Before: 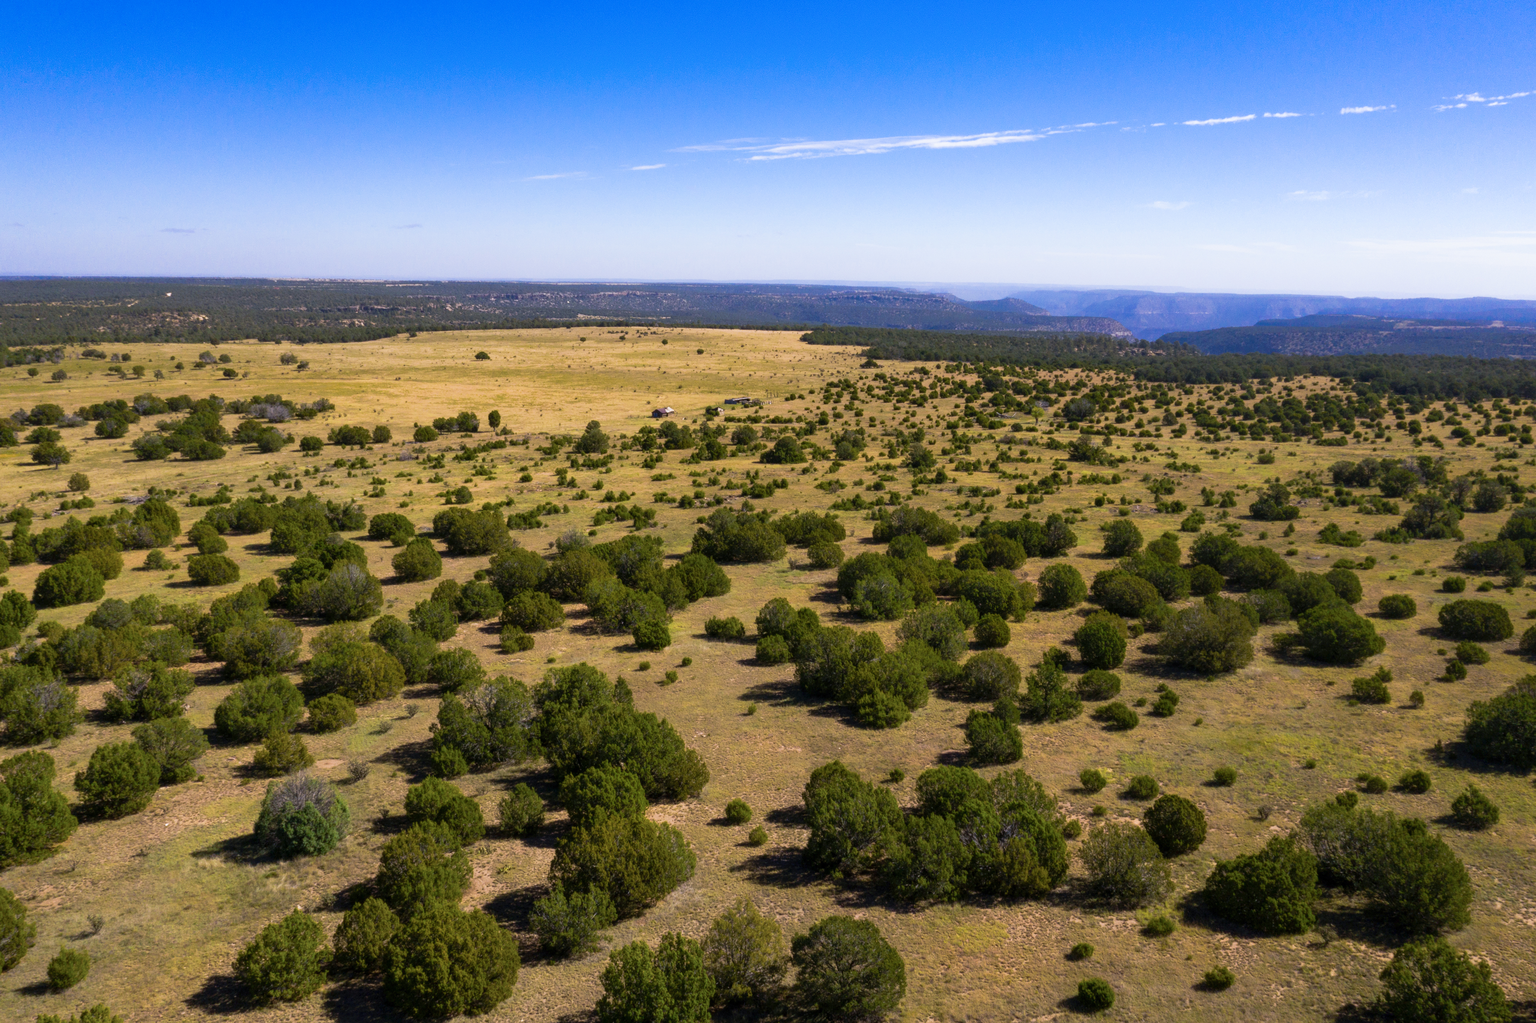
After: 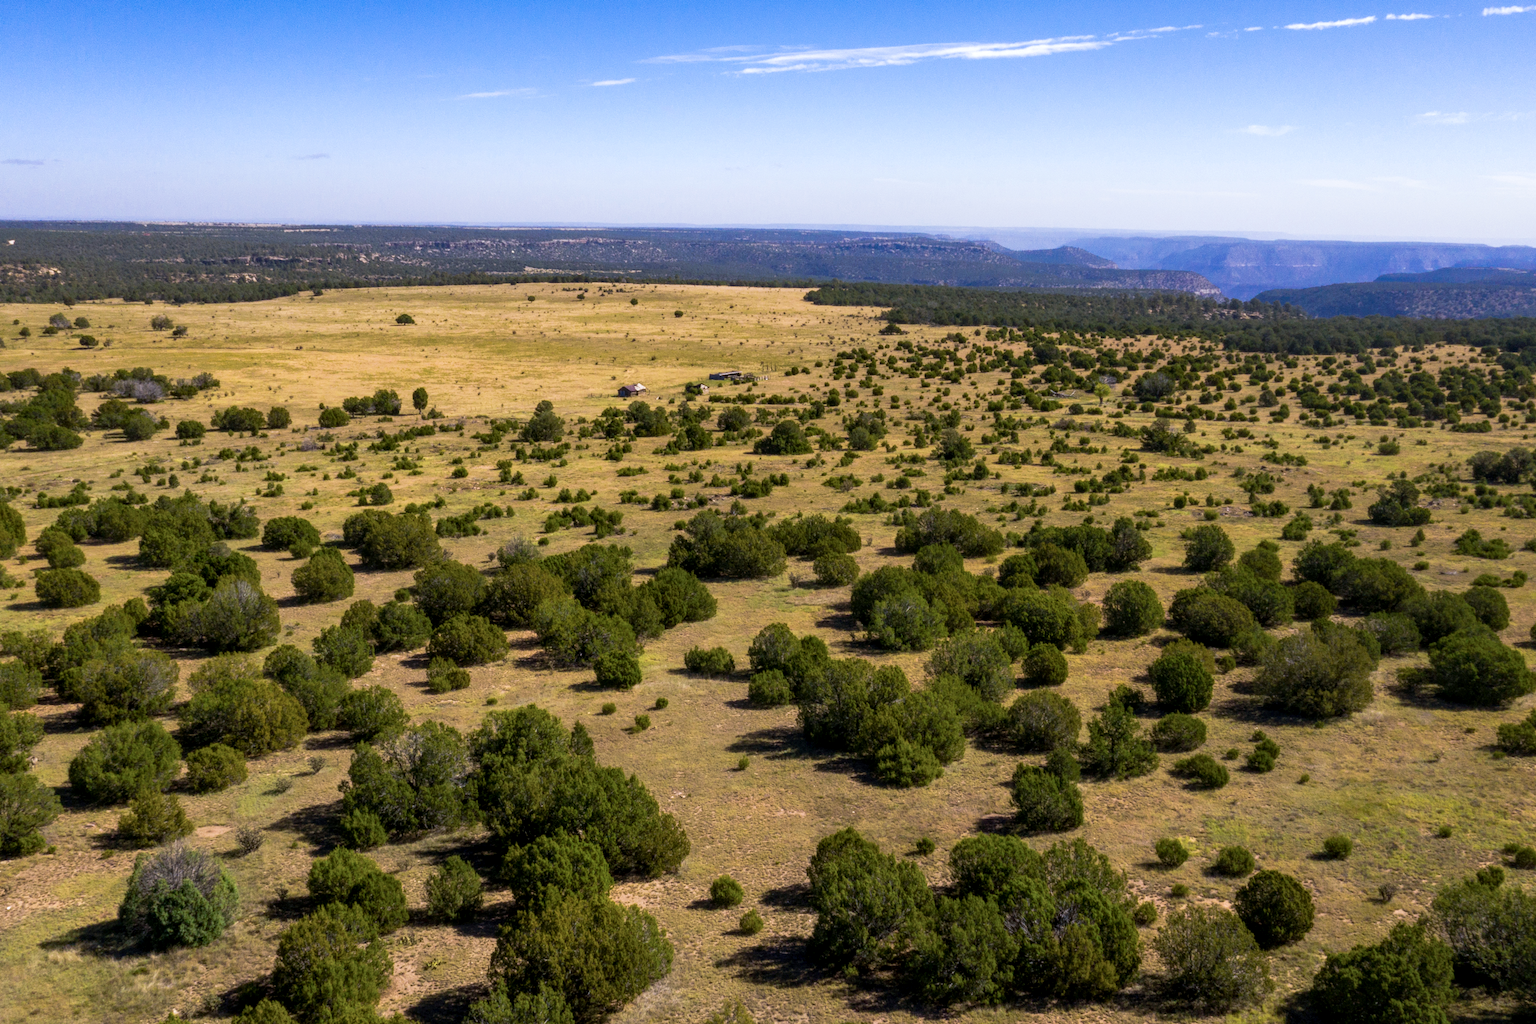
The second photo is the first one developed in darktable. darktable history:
crop and rotate: left 10.419%, top 9.976%, right 9.929%, bottom 10.28%
local contrast: on, module defaults
